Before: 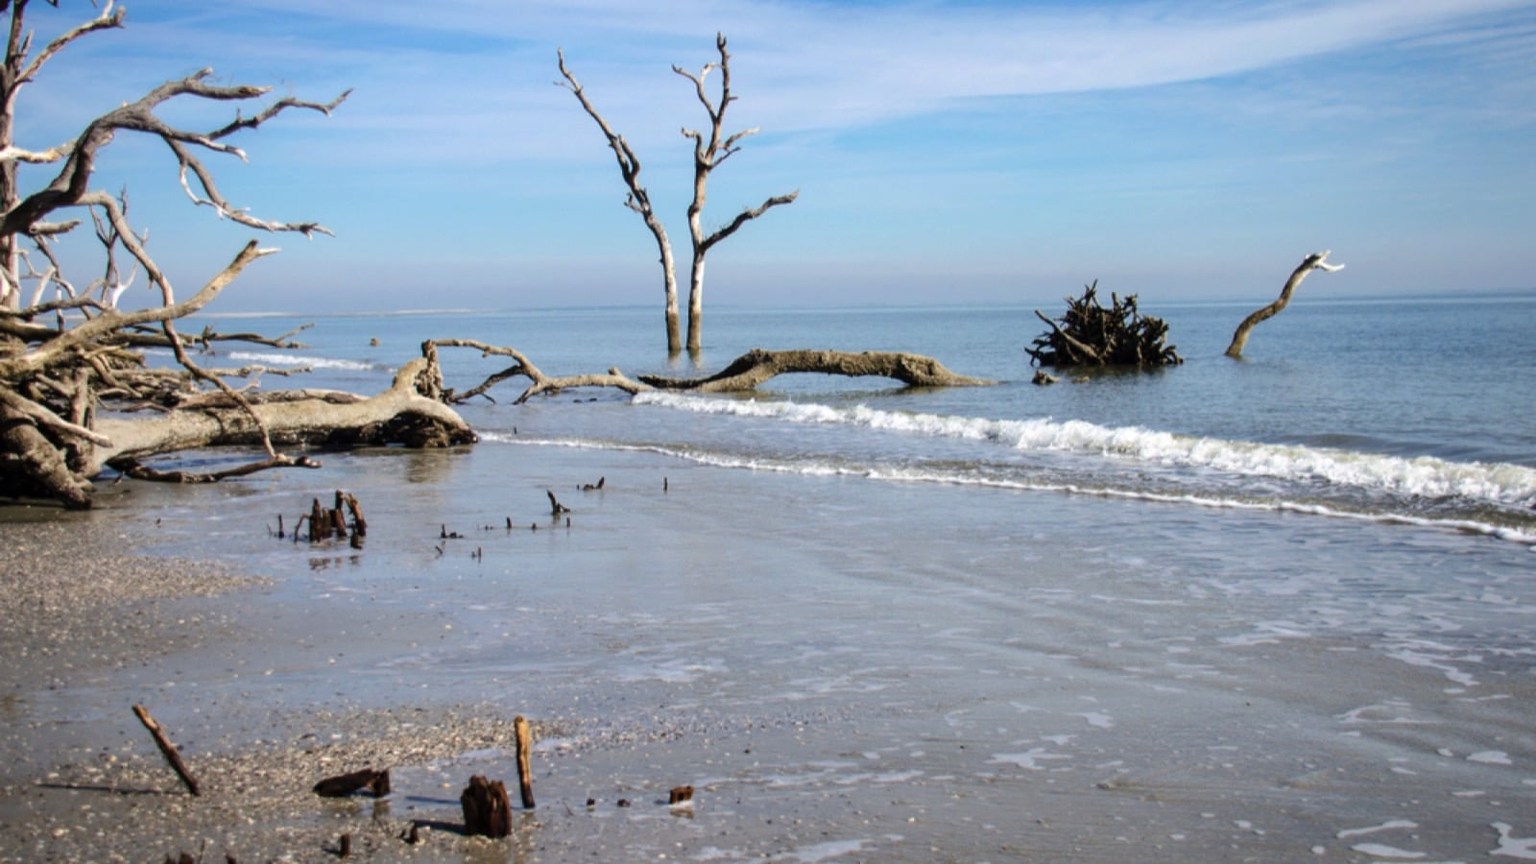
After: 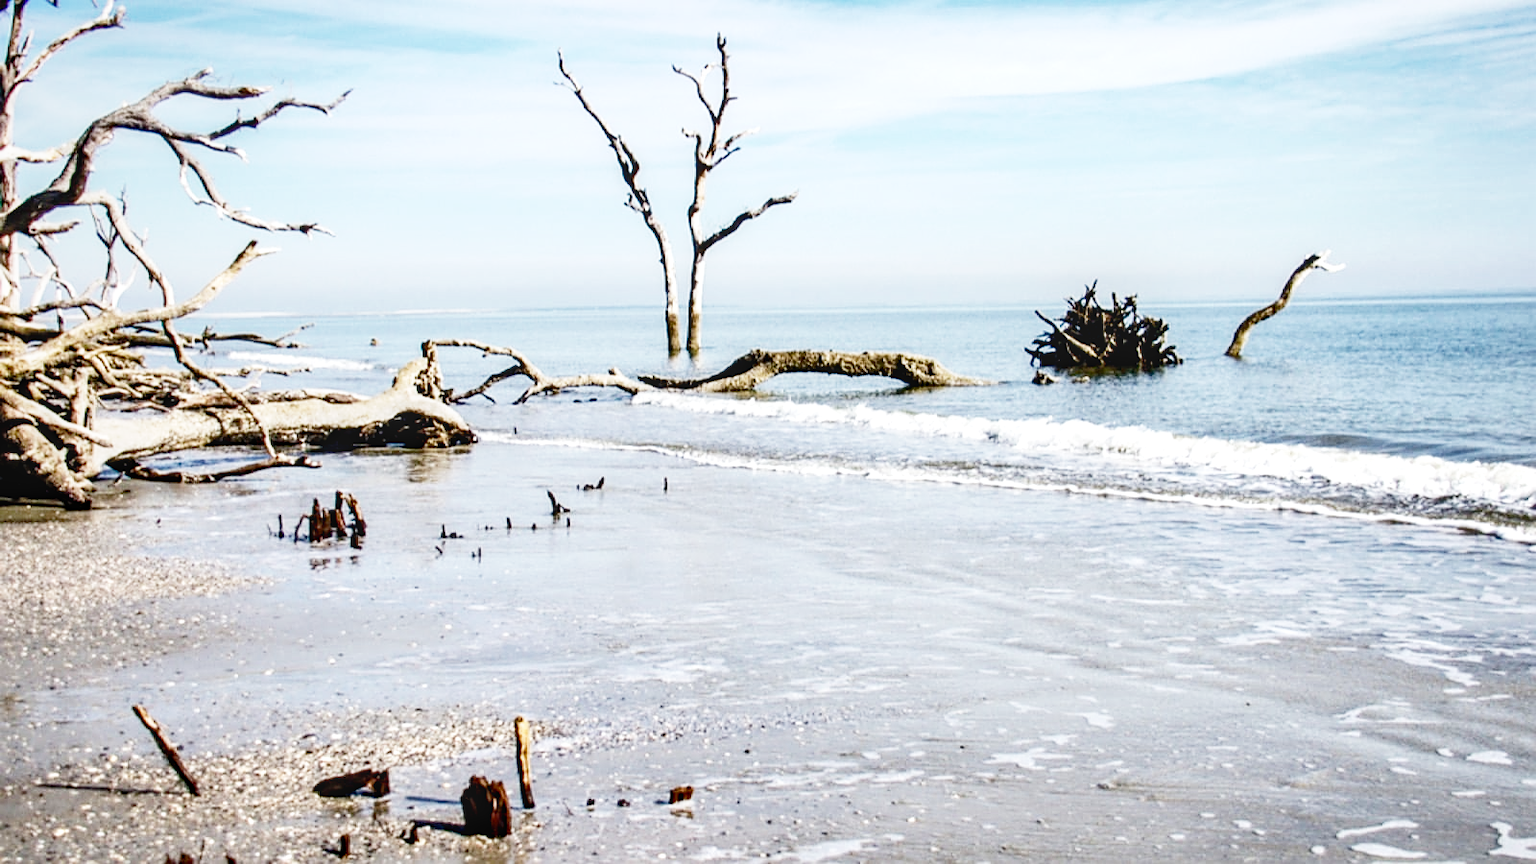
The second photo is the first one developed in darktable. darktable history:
sharpen: on, module defaults
base curve: curves: ch0 [(0, 0) (0.028, 0.03) (0.105, 0.232) (0.387, 0.748) (0.754, 0.968) (1, 1)], fusion 1, exposure shift 0.576, preserve colors none
local contrast: on, module defaults
shadows and highlights: soften with gaussian
